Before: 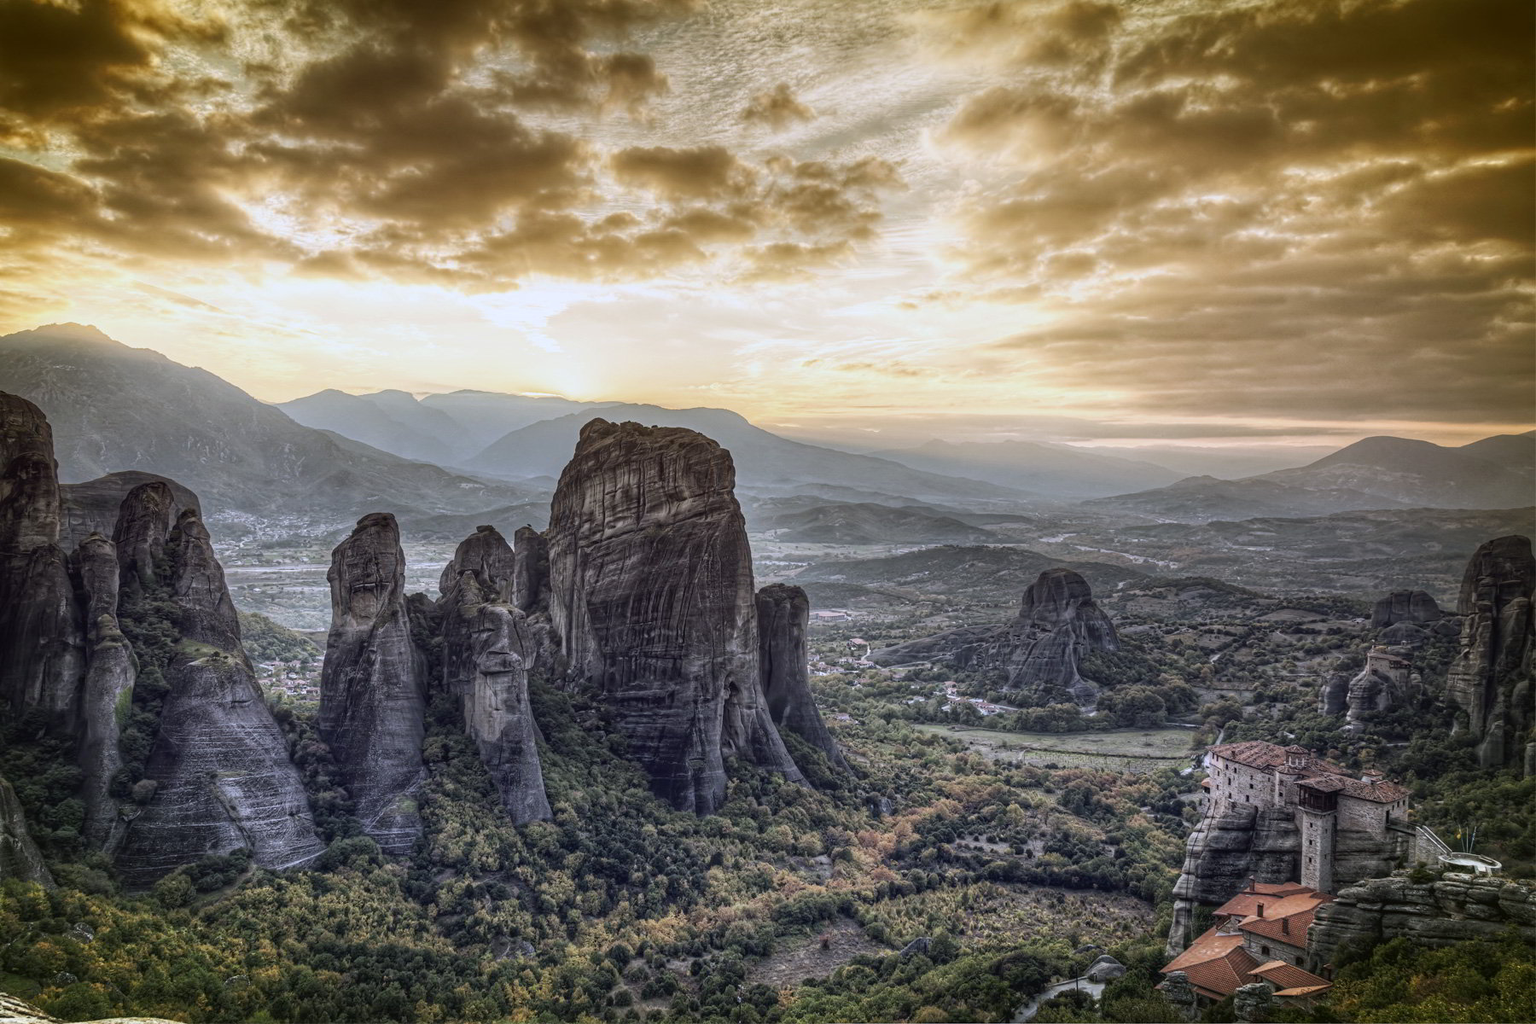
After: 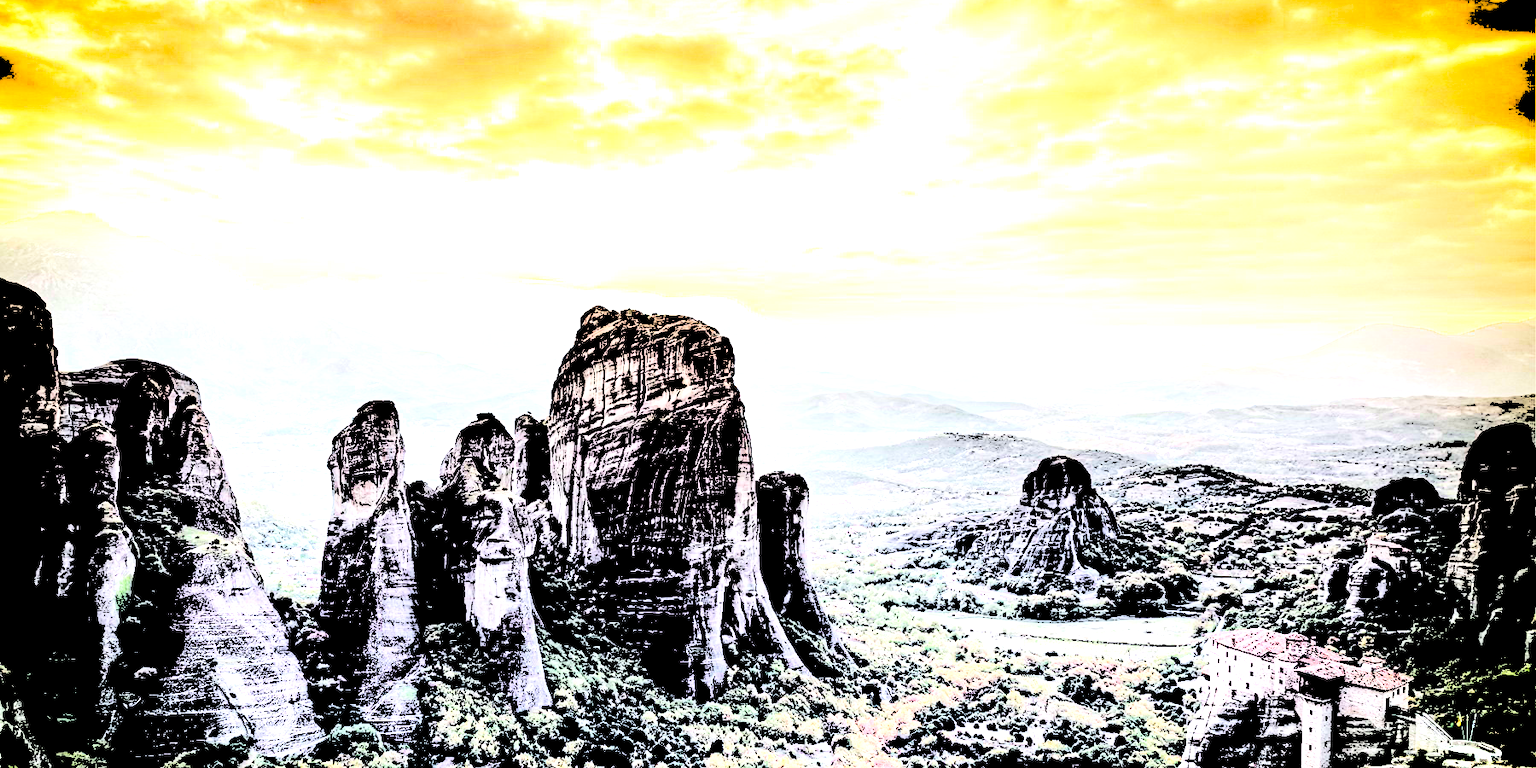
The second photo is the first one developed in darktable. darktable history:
levels: levels [0.246, 0.246, 0.506]
tone curve: curves: ch0 [(0, 0.014) (0.17, 0.099) (0.398, 0.423) (0.728, 0.808) (0.877, 0.91) (0.99, 0.955)]; ch1 [(0, 0) (0.377, 0.325) (0.493, 0.491) (0.505, 0.504) (0.515, 0.515) (0.554, 0.575) (0.623, 0.643) (0.701, 0.718) (1, 1)]; ch2 [(0, 0) (0.423, 0.453) (0.481, 0.485) (0.501, 0.501) (0.531, 0.527) (0.586, 0.597) (0.663, 0.706) (0.717, 0.753) (1, 0.991)], color space Lab, independent channels
crop: top 11.038%, bottom 13.962%
